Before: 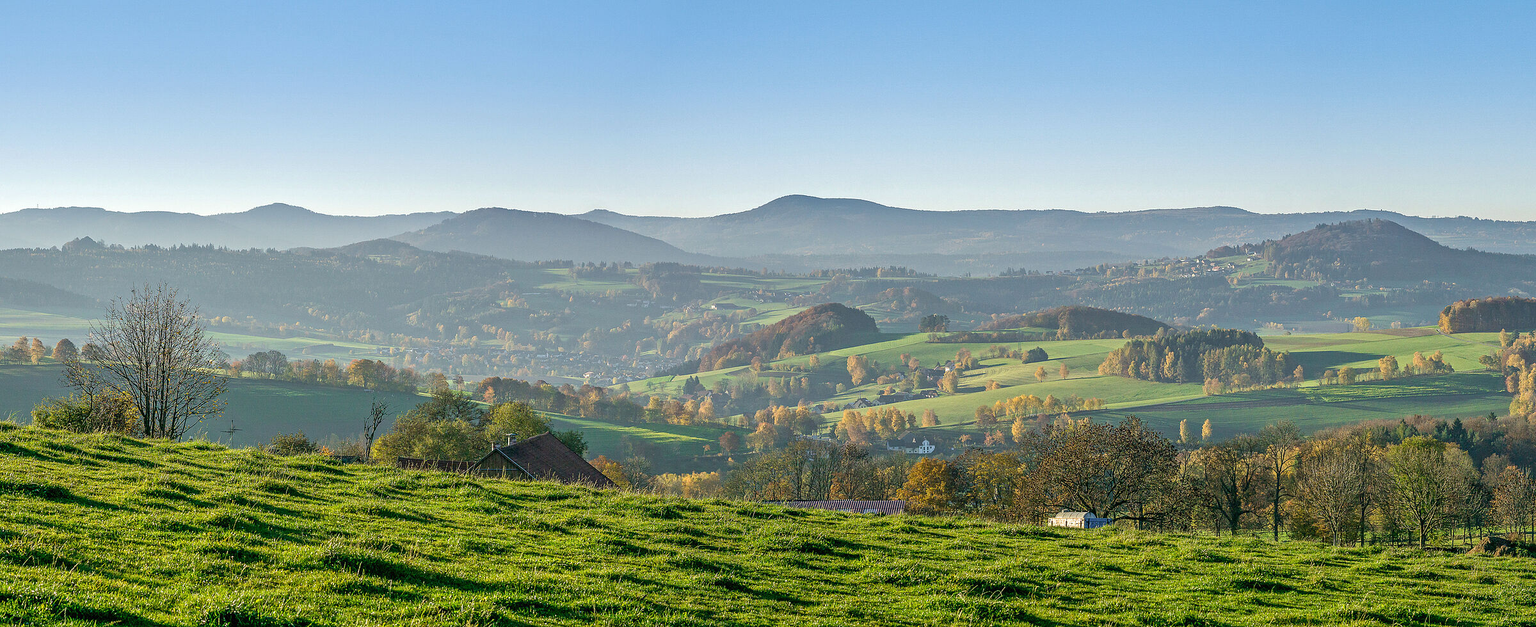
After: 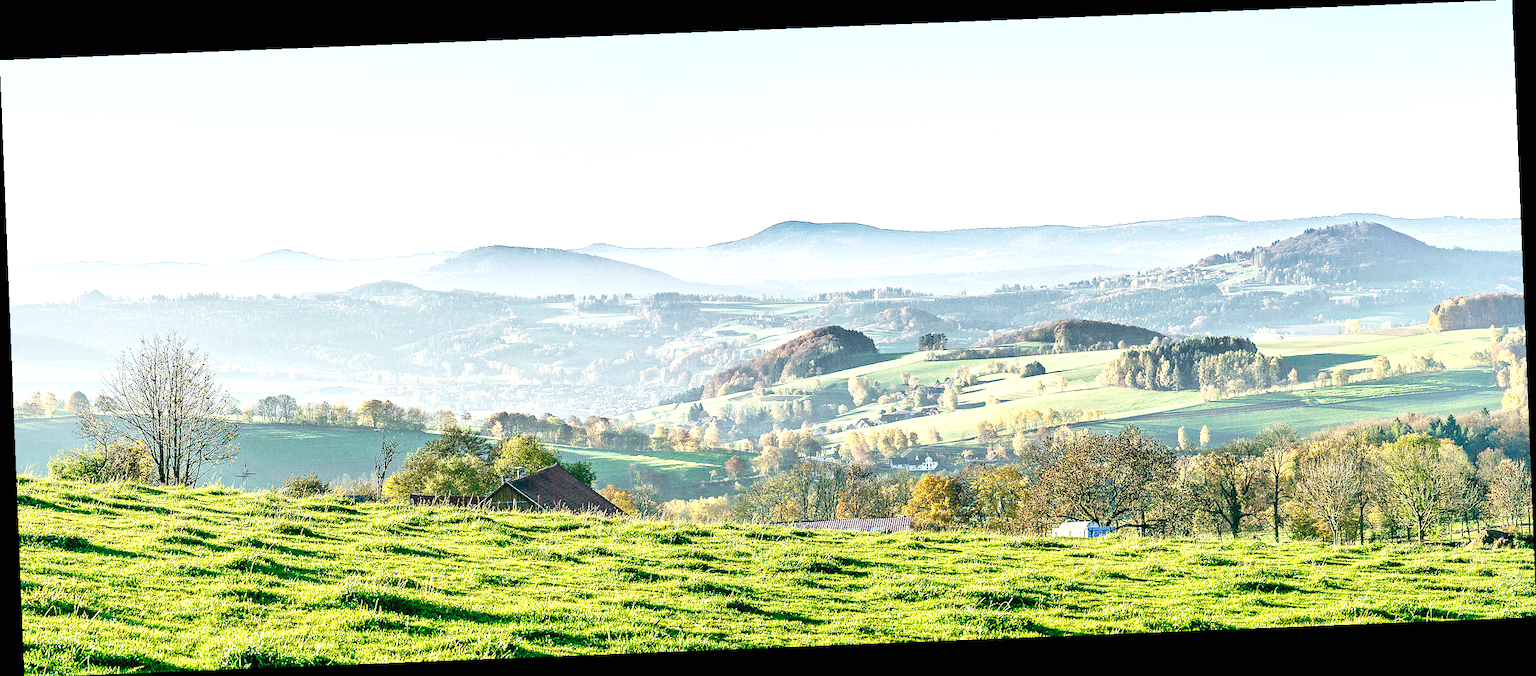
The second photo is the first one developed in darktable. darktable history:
rotate and perspective: rotation -2.29°, automatic cropping off
base curve: curves: ch0 [(0, 0) (0.028, 0.03) (0.121, 0.232) (0.46, 0.748) (0.859, 0.968) (1, 1)], preserve colors none
exposure: black level correction 0, exposure 1 EV, compensate exposure bias true, compensate highlight preservation false
shadows and highlights: radius 171.16, shadows 27, white point adjustment 3.13, highlights -67.95, soften with gaussian
